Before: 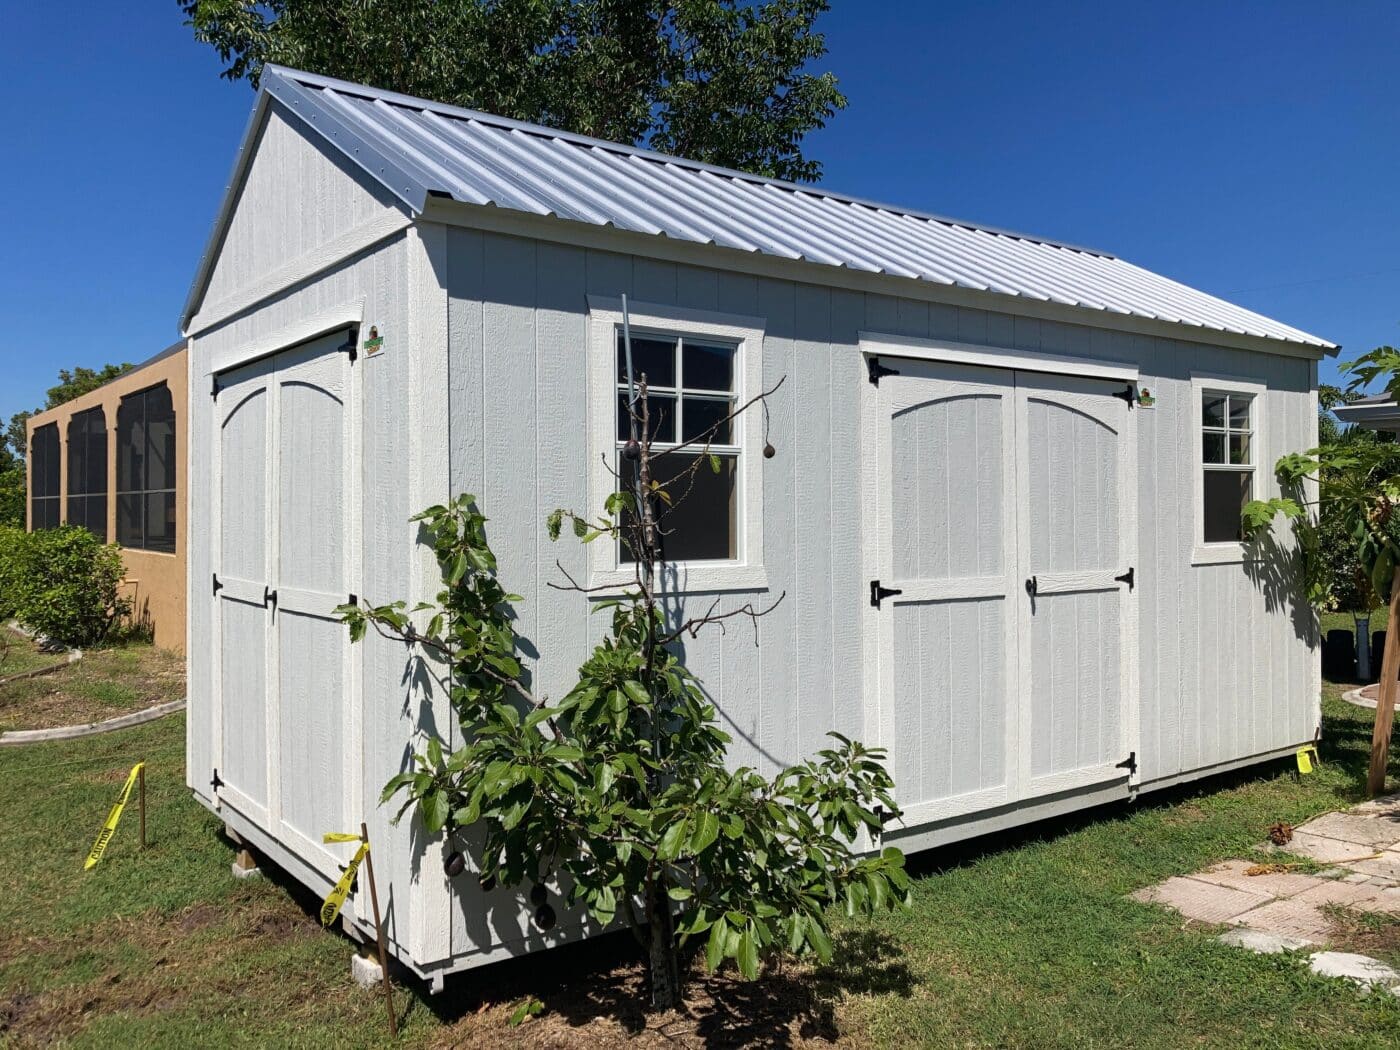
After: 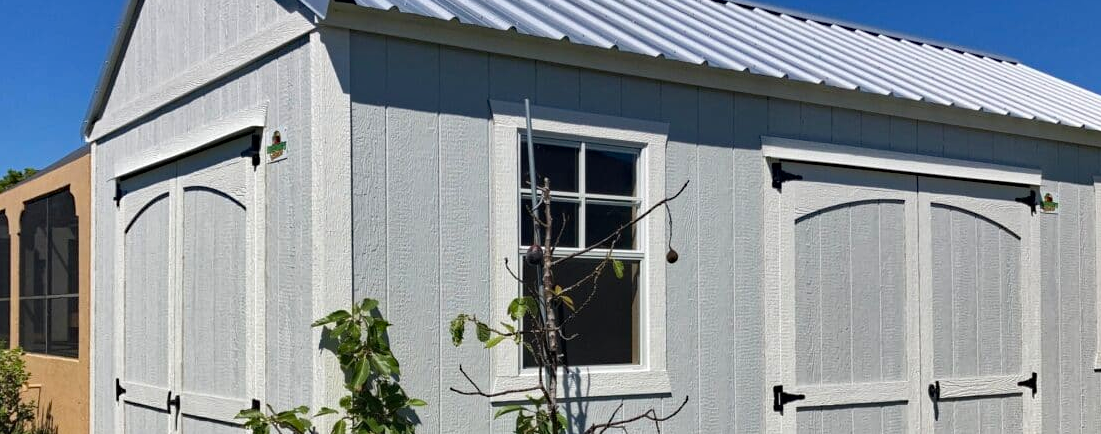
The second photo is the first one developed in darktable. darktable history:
haze removal: compatibility mode true, adaptive false
shadows and highlights: low approximation 0.01, soften with gaussian
crop: left 6.96%, top 18.576%, right 14.337%, bottom 40.035%
